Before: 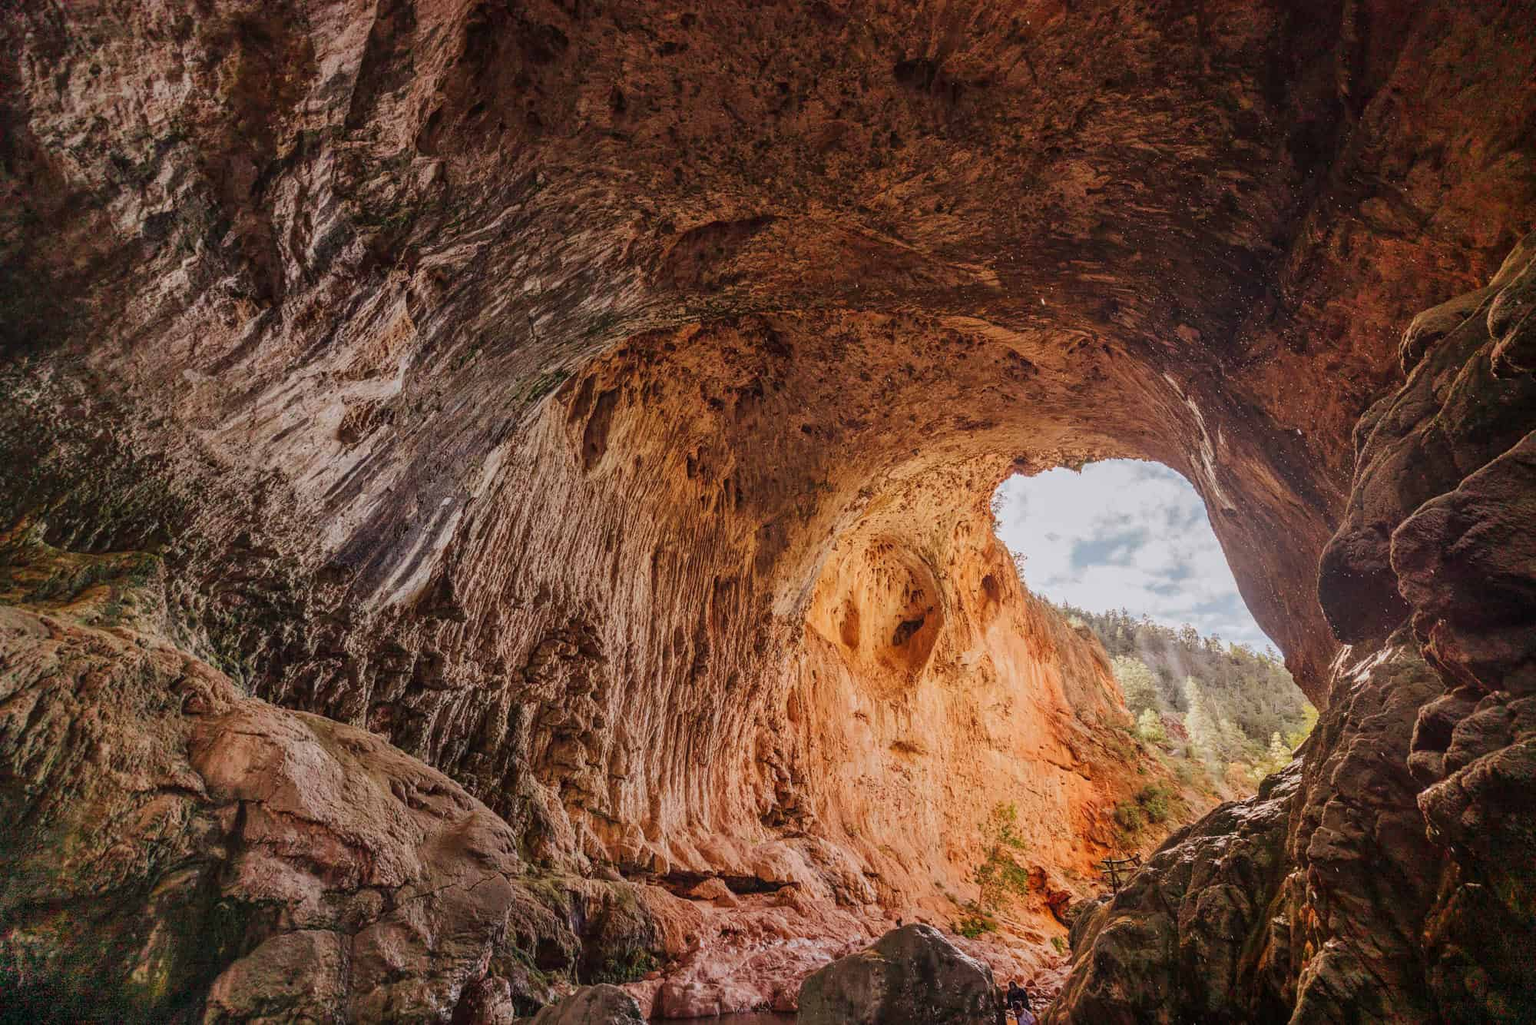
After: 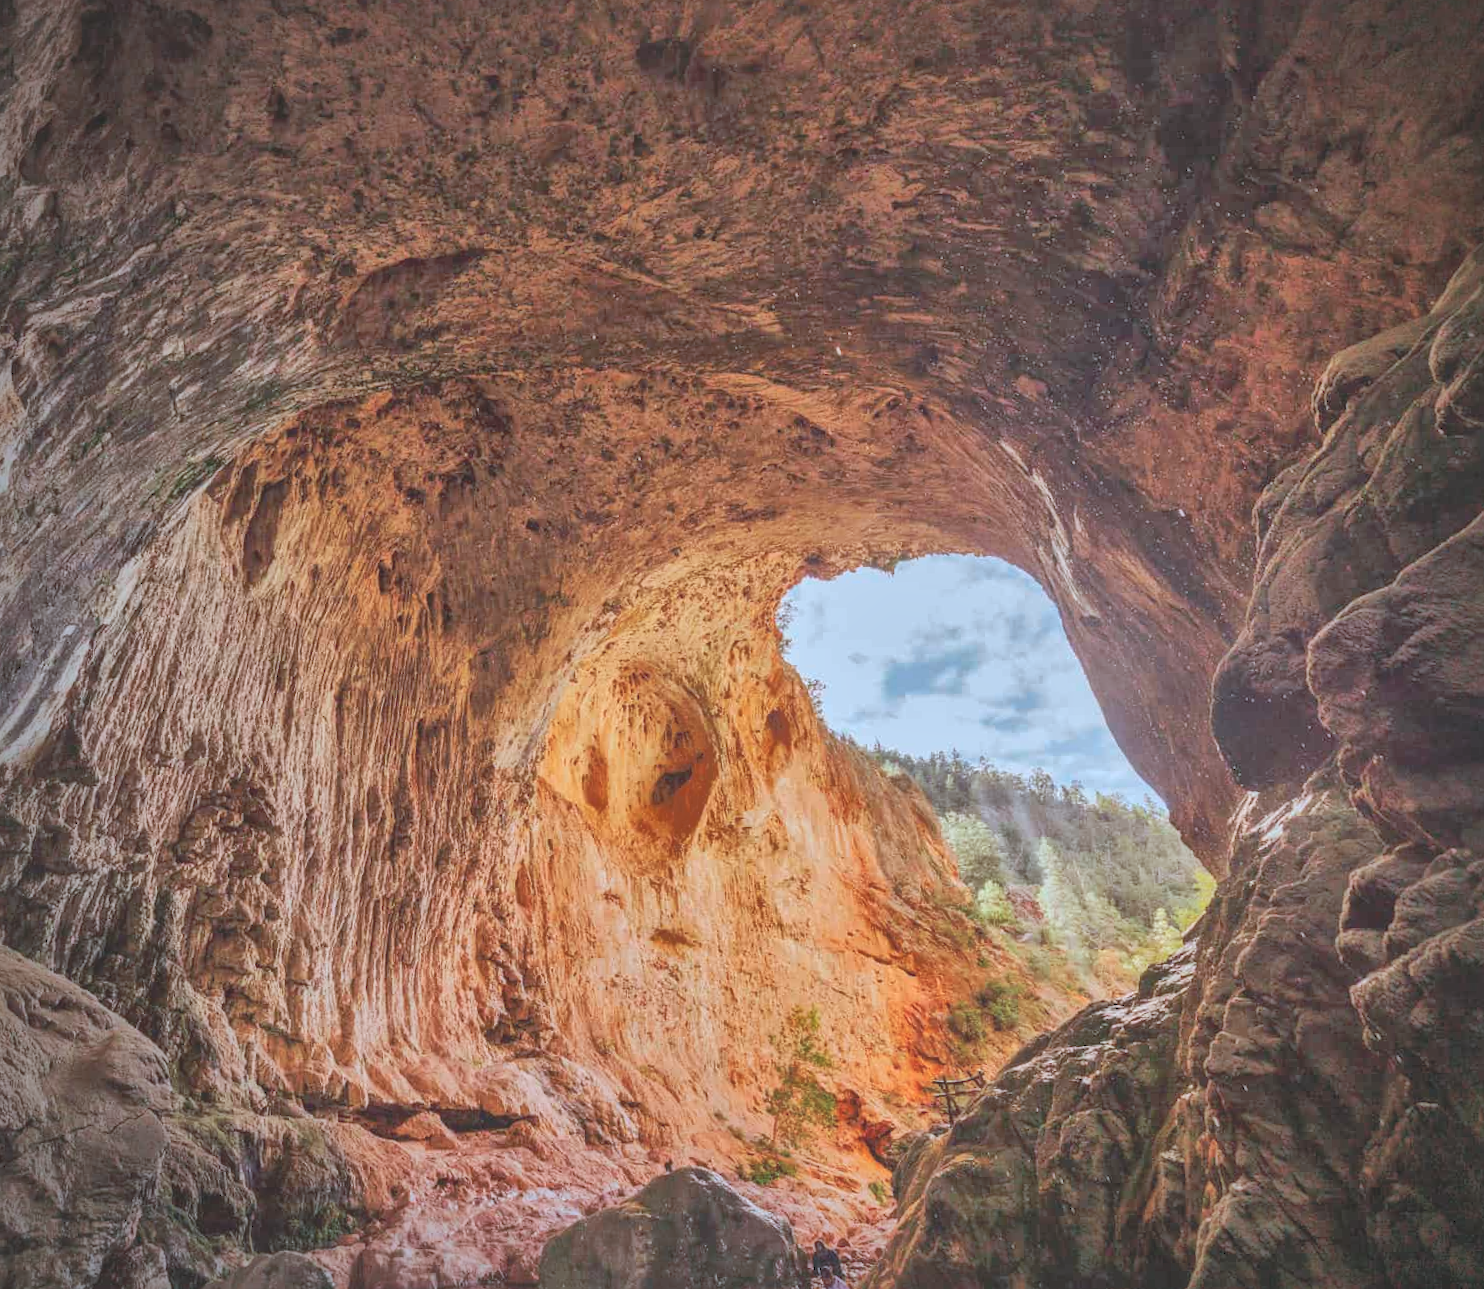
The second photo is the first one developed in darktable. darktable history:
contrast brightness saturation: brightness 0.09, saturation 0.19
crop and rotate: left 24.6%
color calibration: illuminant Planckian (black body), x 0.375, y 0.373, temperature 4117 K
tone curve: curves: ch0 [(0, 0) (0.003, 0.144) (0.011, 0.149) (0.025, 0.159) (0.044, 0.183) (0.069, 0.207) (0.1, 0.236) (0.136, 0.269) (0.177, 0.303) (0.224, 0.339) (0.277, 0.38) (0.335, 0.428) (0.399, 0.478) (0.468, 0.539) (0.543, 0.604) (0.623, 0.679) (0.709, 0.755) (0.801, 0.836) (0.898, 0.918) (1, 1)], preserve colors none
local contrast: mode bilateral grid, contrast 20, coarseness 50, detail 120%, midtone range 0.2
rotate and perspective: rotation -1.32°, lens shift (horizontal) -0.031, crop left 0.015, crop right 0.985, crop top 0.047, crop bottom 0.982
shadows and highlights: shadows 60, highlights -60
vignetting: on, module defaults
